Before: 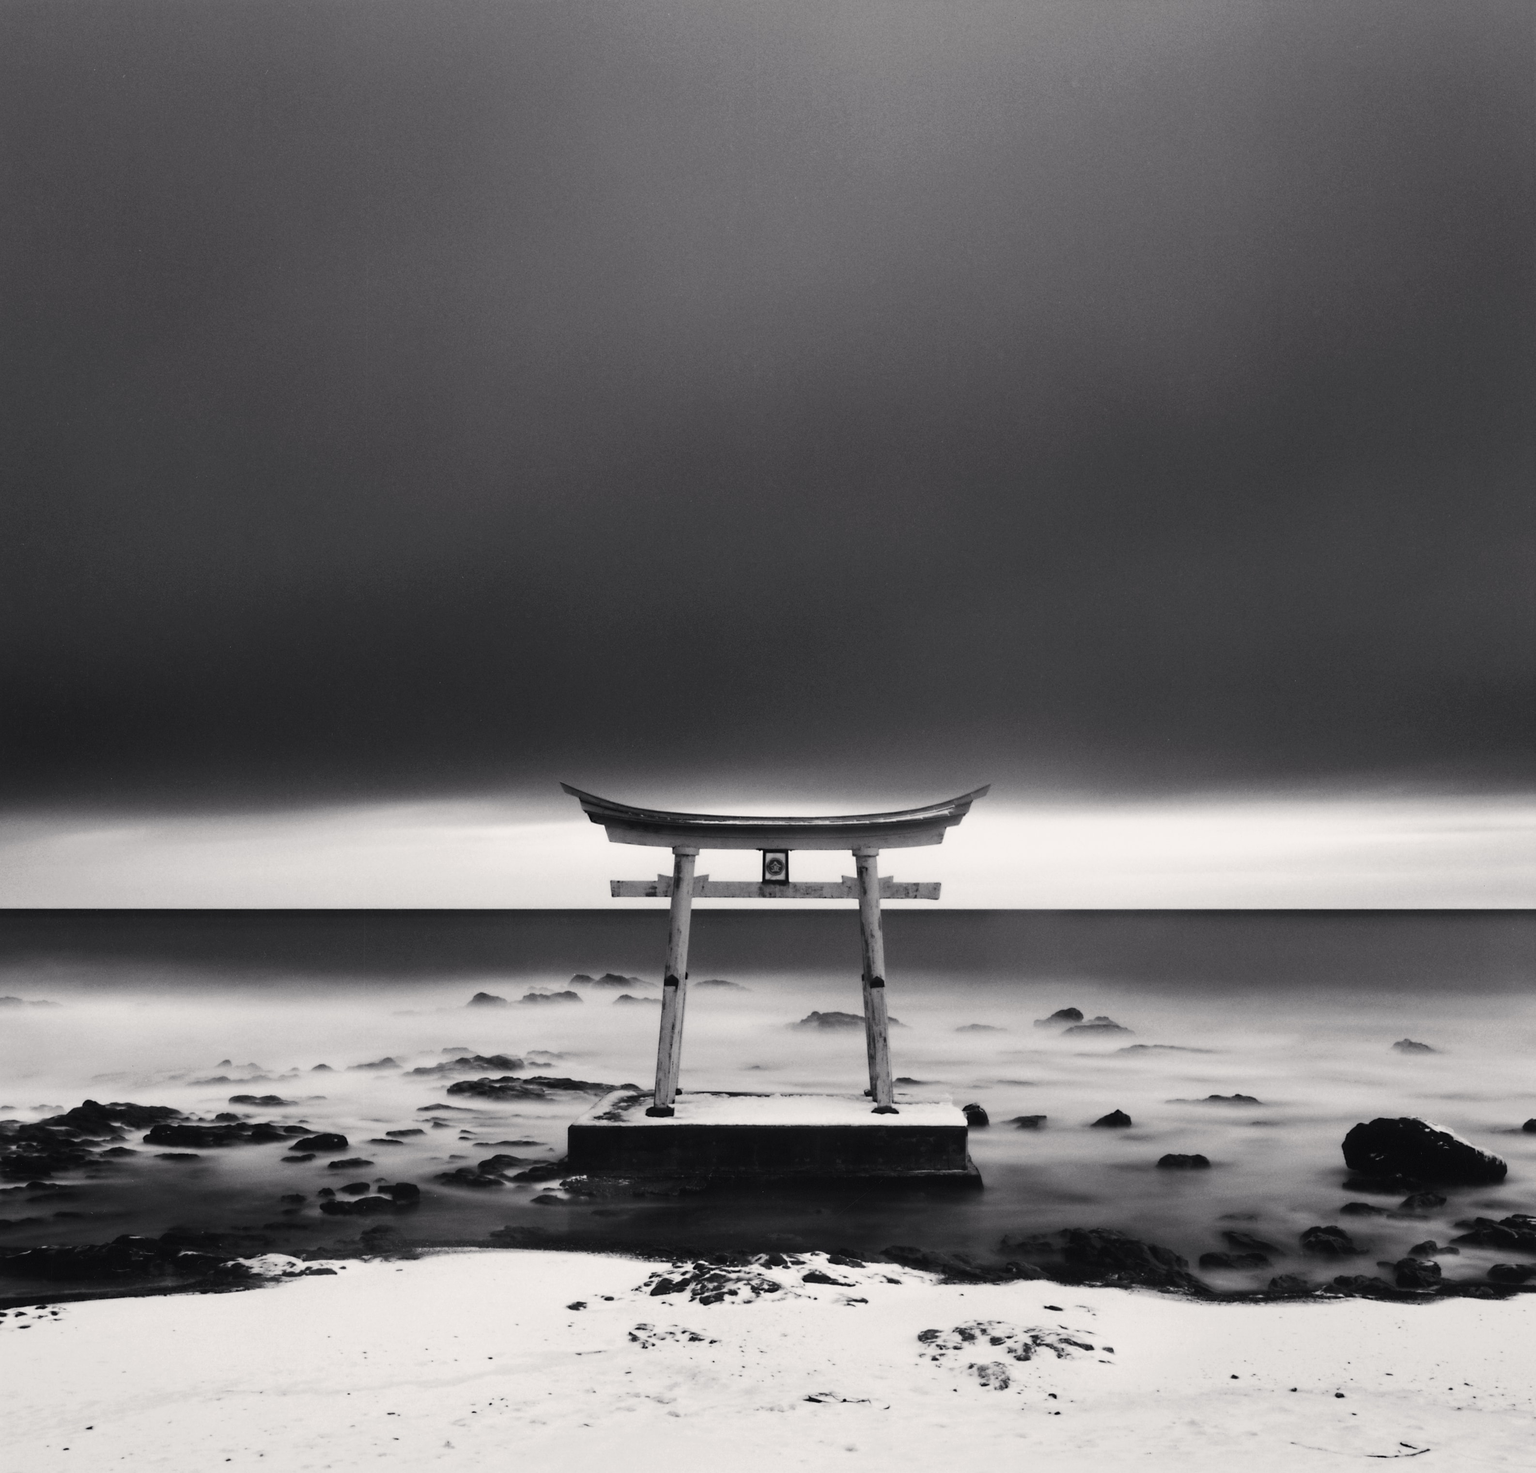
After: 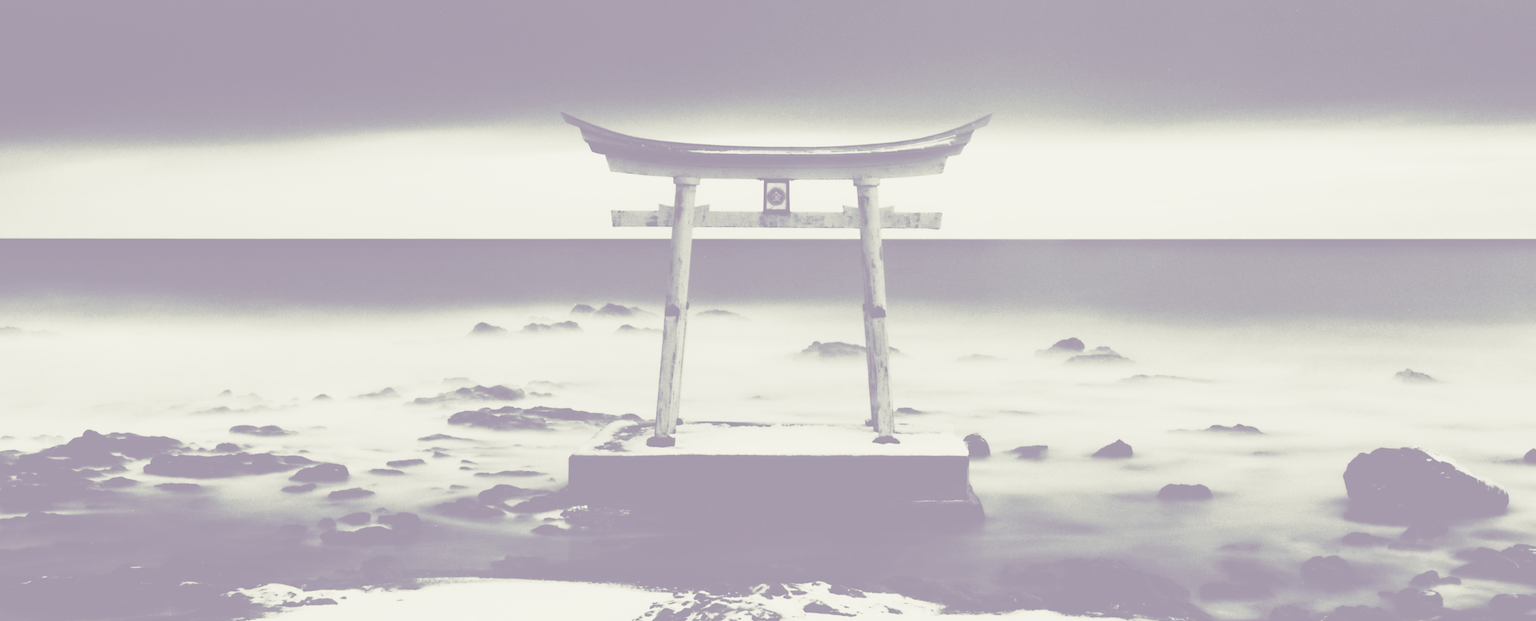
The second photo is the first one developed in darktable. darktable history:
sigmoid: contrast 1.8
color balance: mode lift, gamma, gain (sRGB)
exposure: black level correction 0.005, exposure 0.014 EV, compensate highlight preservation false
split-toning: shadows › hue 266.4°, shadows › saturation 0.4, highlights › hue 61.2°, highlights › saturation 0.3, compress 0%
tone curve: curves: ch0 [(0, 0) (0.227, 0.17) (0.766, 0.774) (1, 1)]; ch1 [(0, 0) (0.114, 0.127) (0.437, 0.452) (0.498, 0.495) (0.579, 0.576) (1, 1)]; ch2 [(0, 0) (0.233, 0.259) (0.493, 0.492) (0.568, 0.579) (1, 1)], color space Lab, independent channels, preserve colors none
monochrome: on, module defaults
crop: top 45.551%, bottom 12.262%
colorize: hue 331.2°, saturation 69%, source mix 30.28%, lightness 69.02%, version 1
